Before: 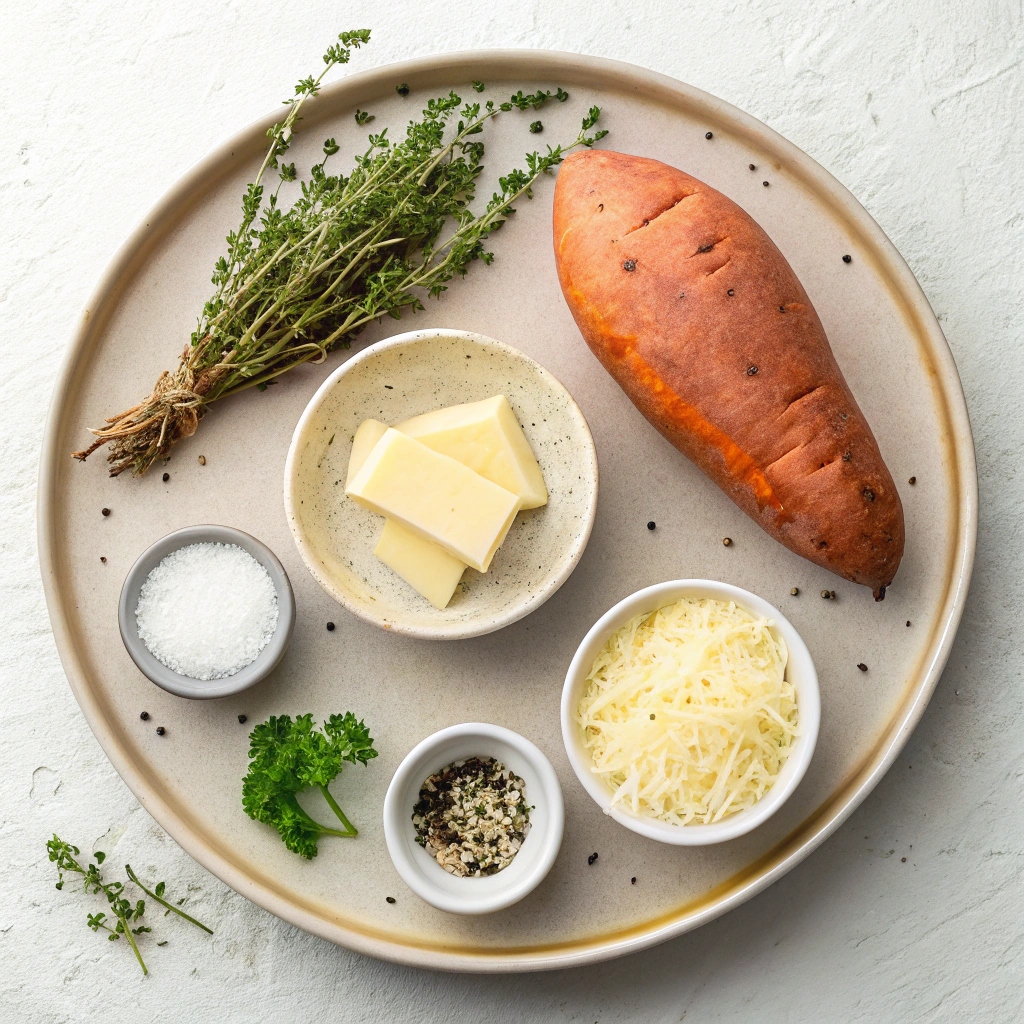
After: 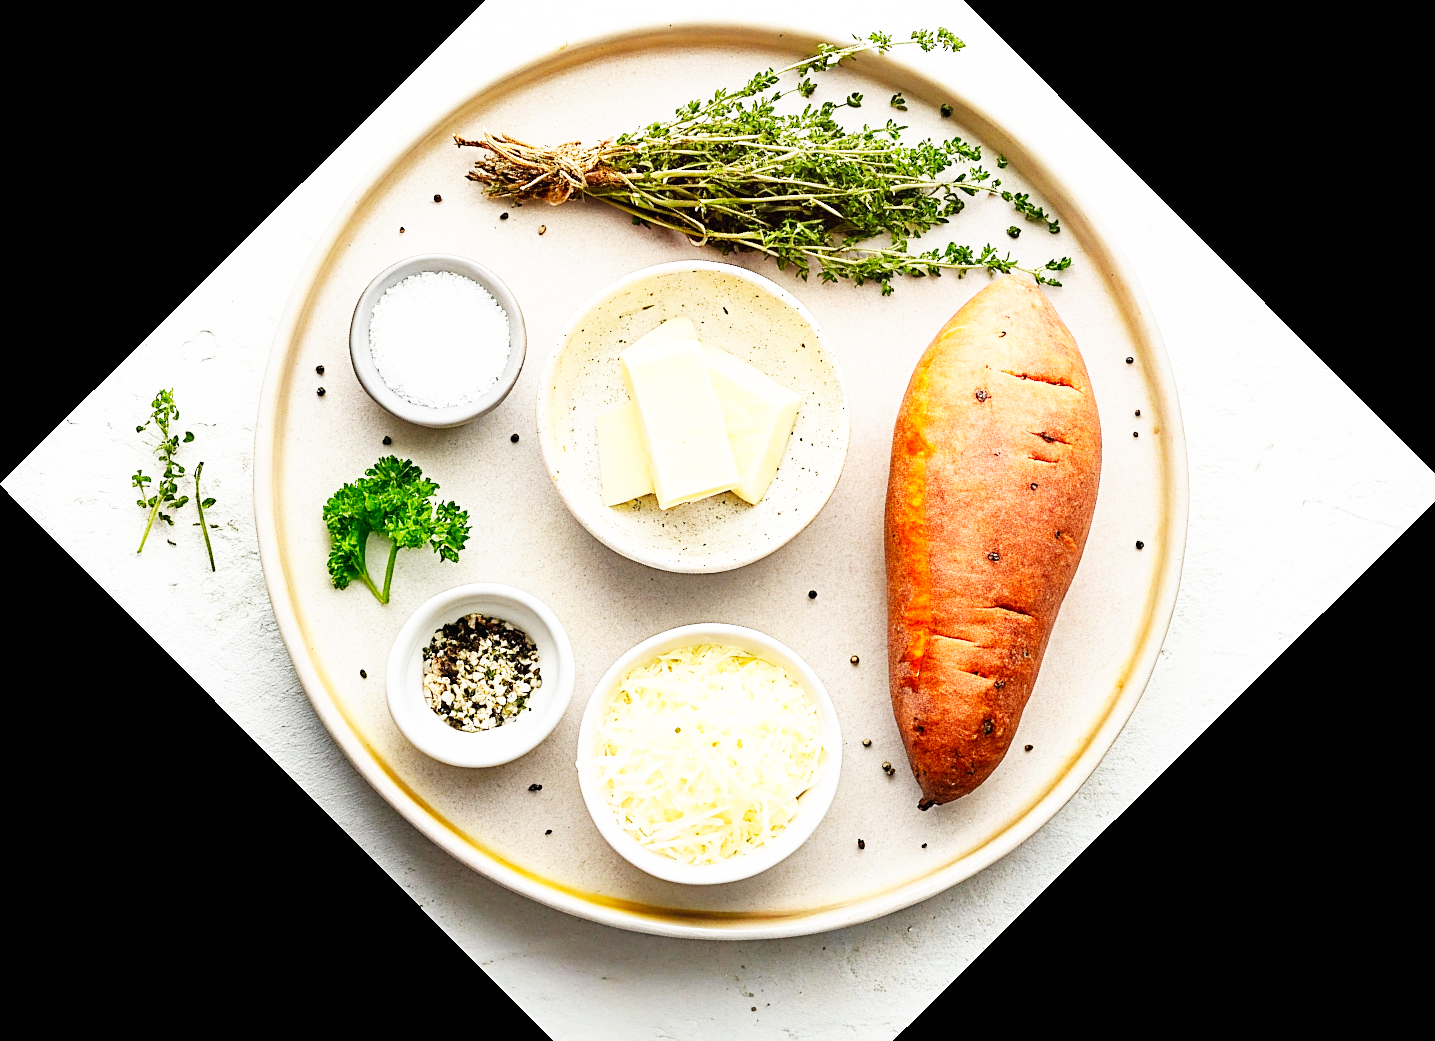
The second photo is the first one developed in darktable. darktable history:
sharpen: on, module defaults
base curve: curves: ch0 [(0, 0) (0.007, 0.004) (0.027, 0.03) (0.046, 0.07) (0.207, 0.54) (0.442, 0.872) (0.673, 0.972) (1, 1)], preserve colors none
crop and rotate: angle -45.14°, top 16.454%, right 0.86%, bottom 11.607%
